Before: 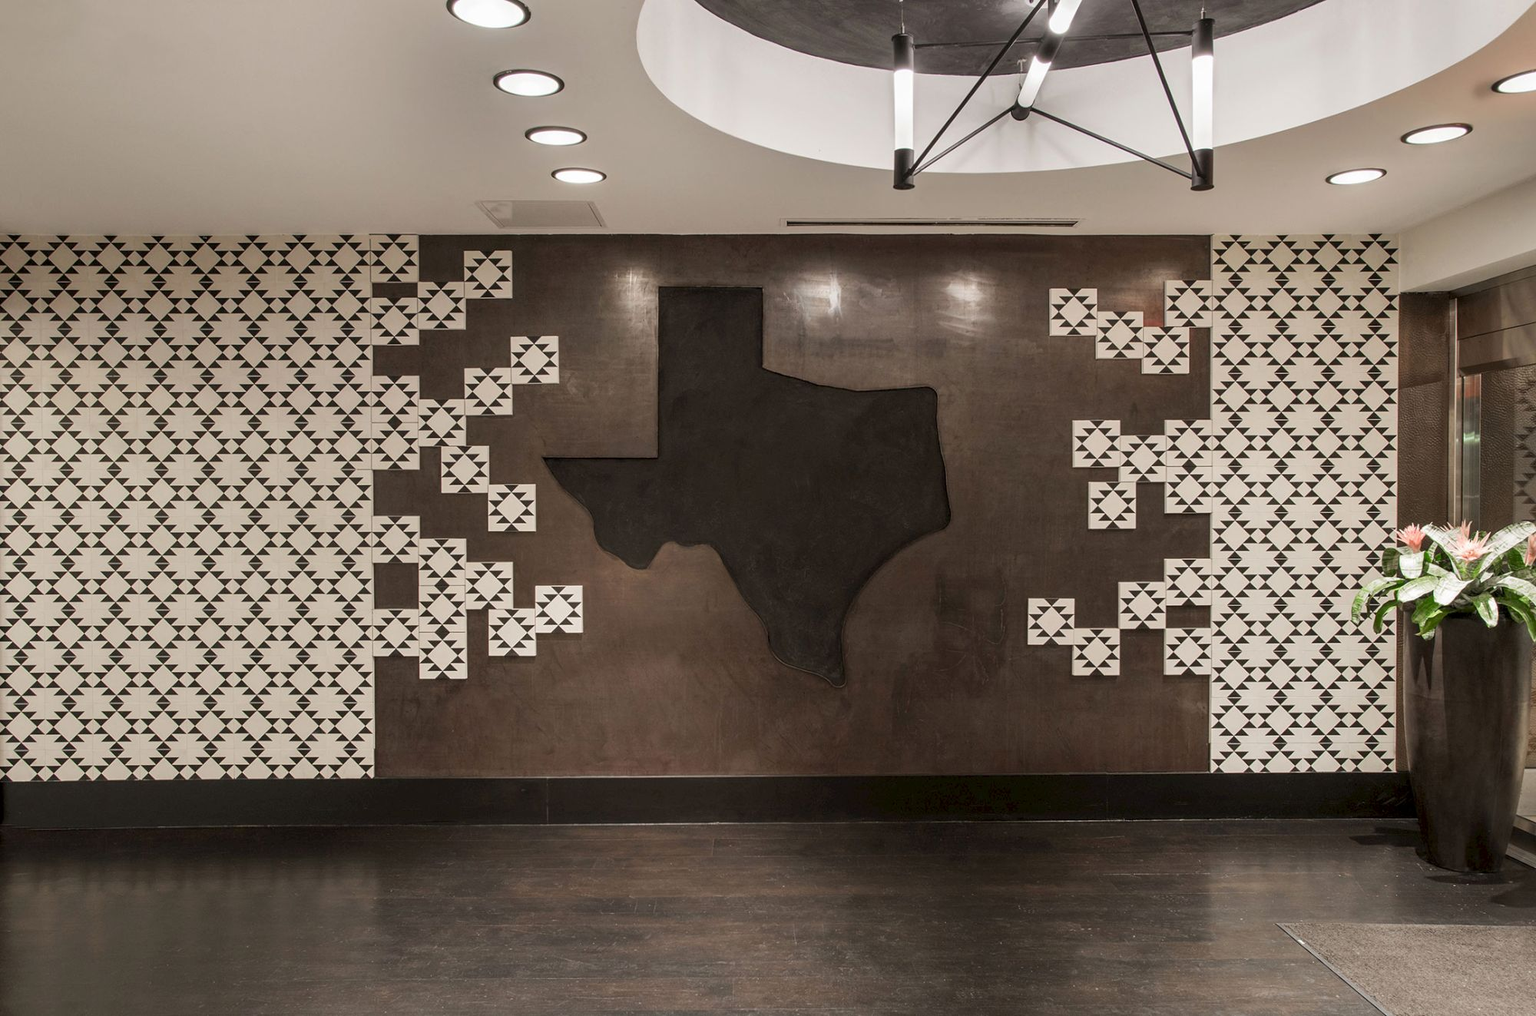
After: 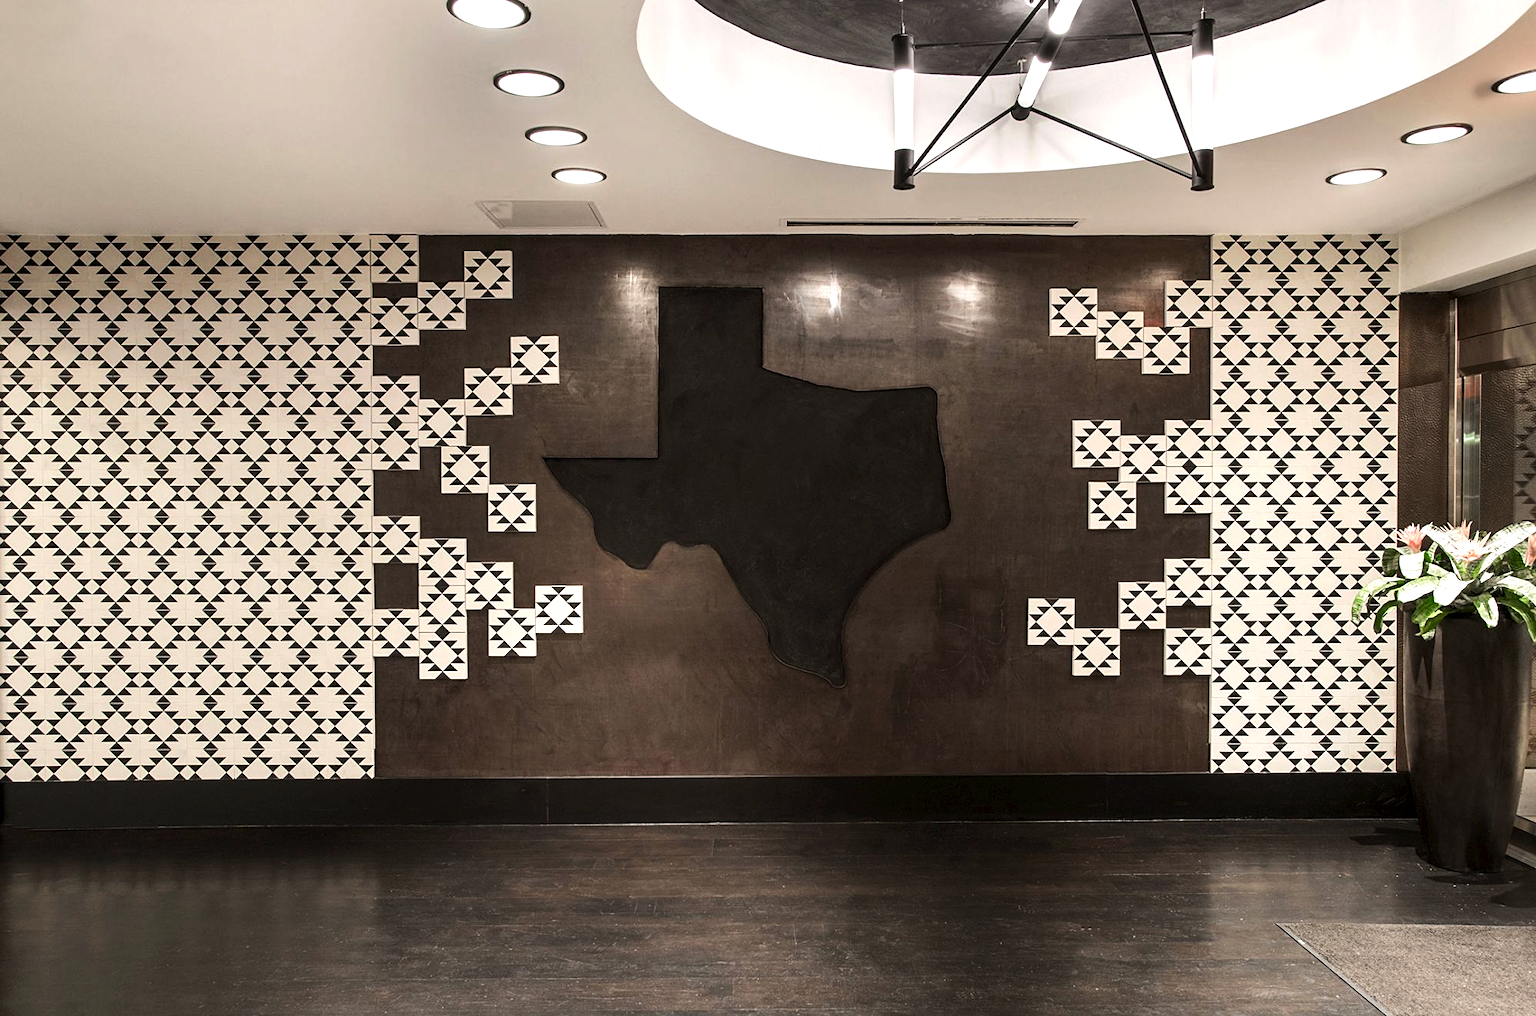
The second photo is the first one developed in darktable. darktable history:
tone equalizer: -8 EV -0.75 EV, -7 EV -0.7 EV, -6 EV -0.6 EV, -5 EV -0.4 EV, -3 EV 0.4 EV, -2 EV 0.6 EV, -1 EV 0.7 EV, +0 EV 0.75 EV, edges refinement/feathering 500, mask exposure compensation -1.57 EV, preserve details no
vibrance: on, module defaults
sharpen: amount 0.2
